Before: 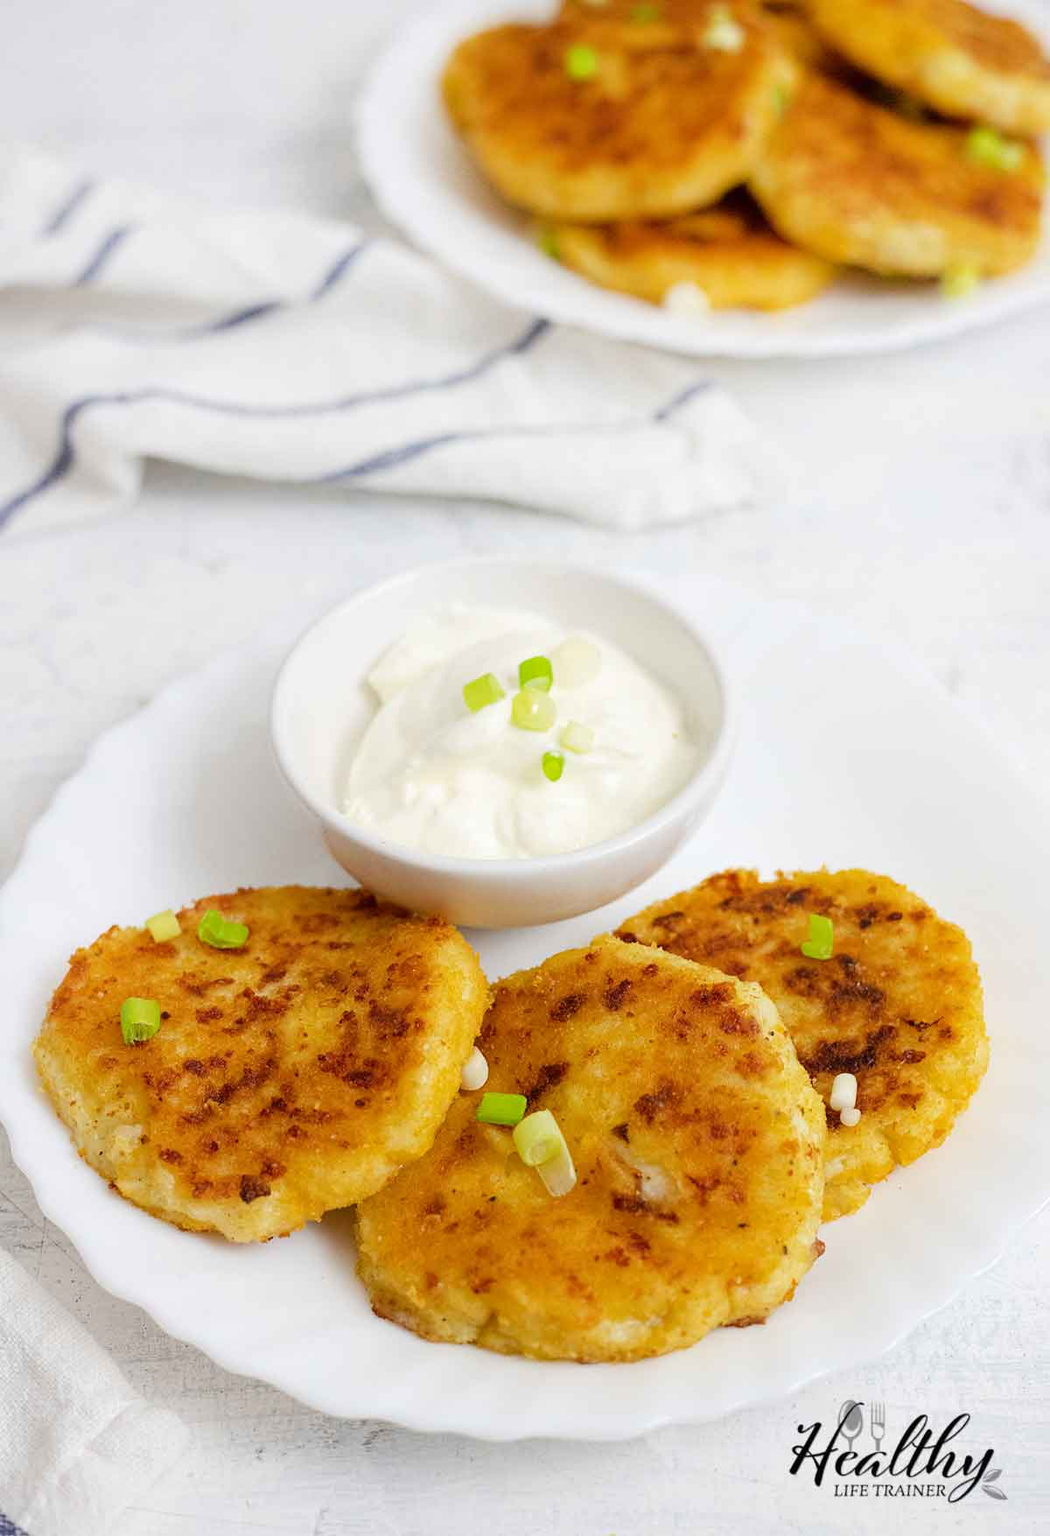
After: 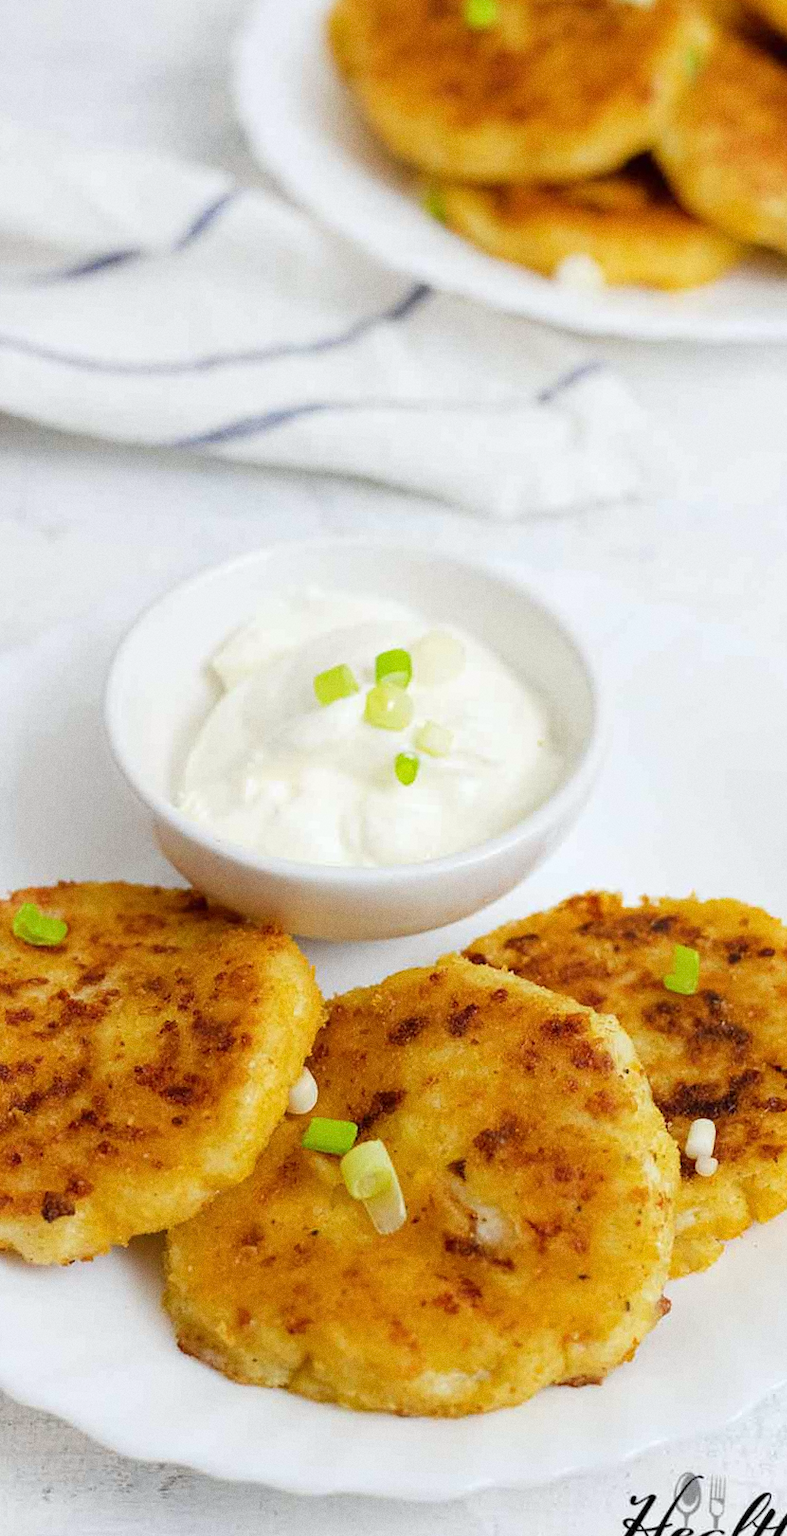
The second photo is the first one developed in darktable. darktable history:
grain: coarseness 0.09 ISO
white balance: red 0.986, blue 1.01
crop and rotate: angle -3.27°, left 14.277%, top 0.028%, right 10.766%, bottom 0.028%
